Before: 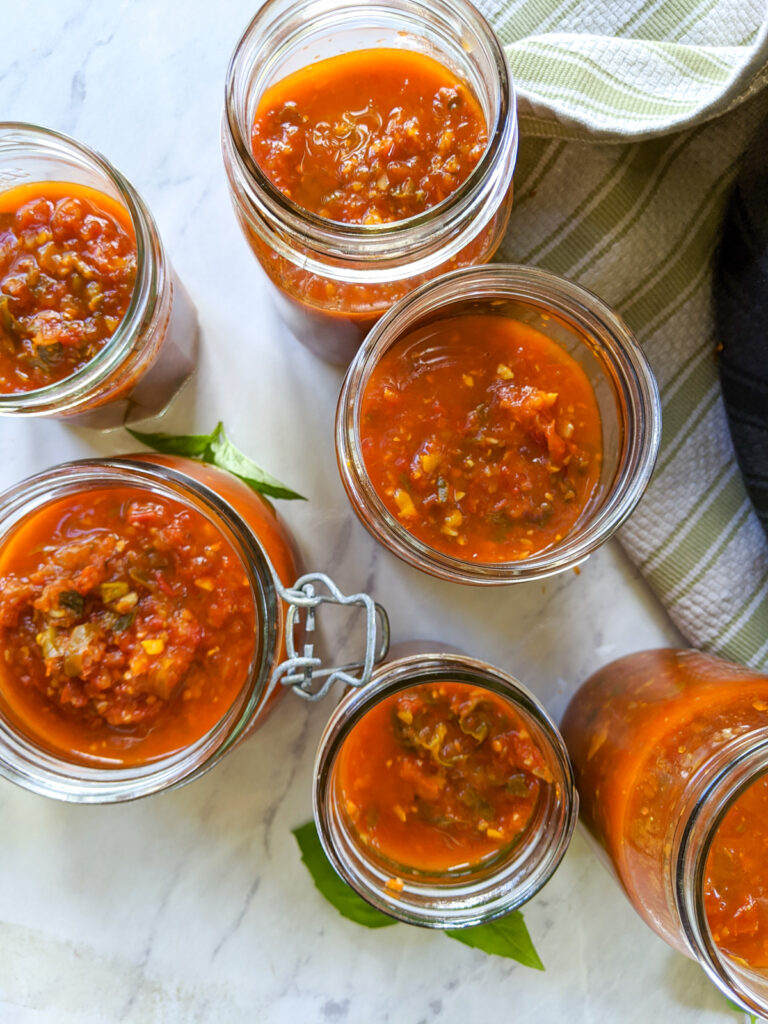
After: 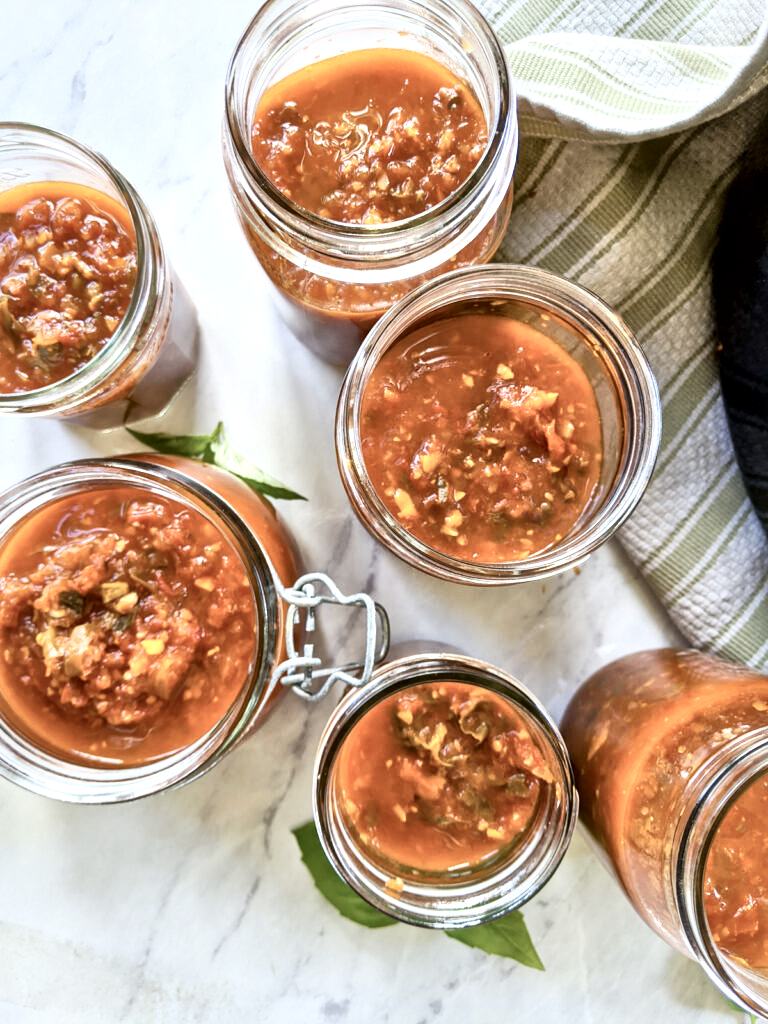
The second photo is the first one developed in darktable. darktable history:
tone equalizer: -7 EV 0.144 EV, -6 EV 0.633 EV, -5 EV 1.12 EV, -4 EV 1.33 EV, -3 EV 1.17 EV, -2 EV 0.6 EV, -1 EV 0.158 EV, mask exposure compensation -0.515 EV
contrast brightness saturation: contrast 0.247, saturation -0.325
local contrast: mode bilateral grid, contrast 25, coarseness 60, detail 151%, midtone range 0.2
